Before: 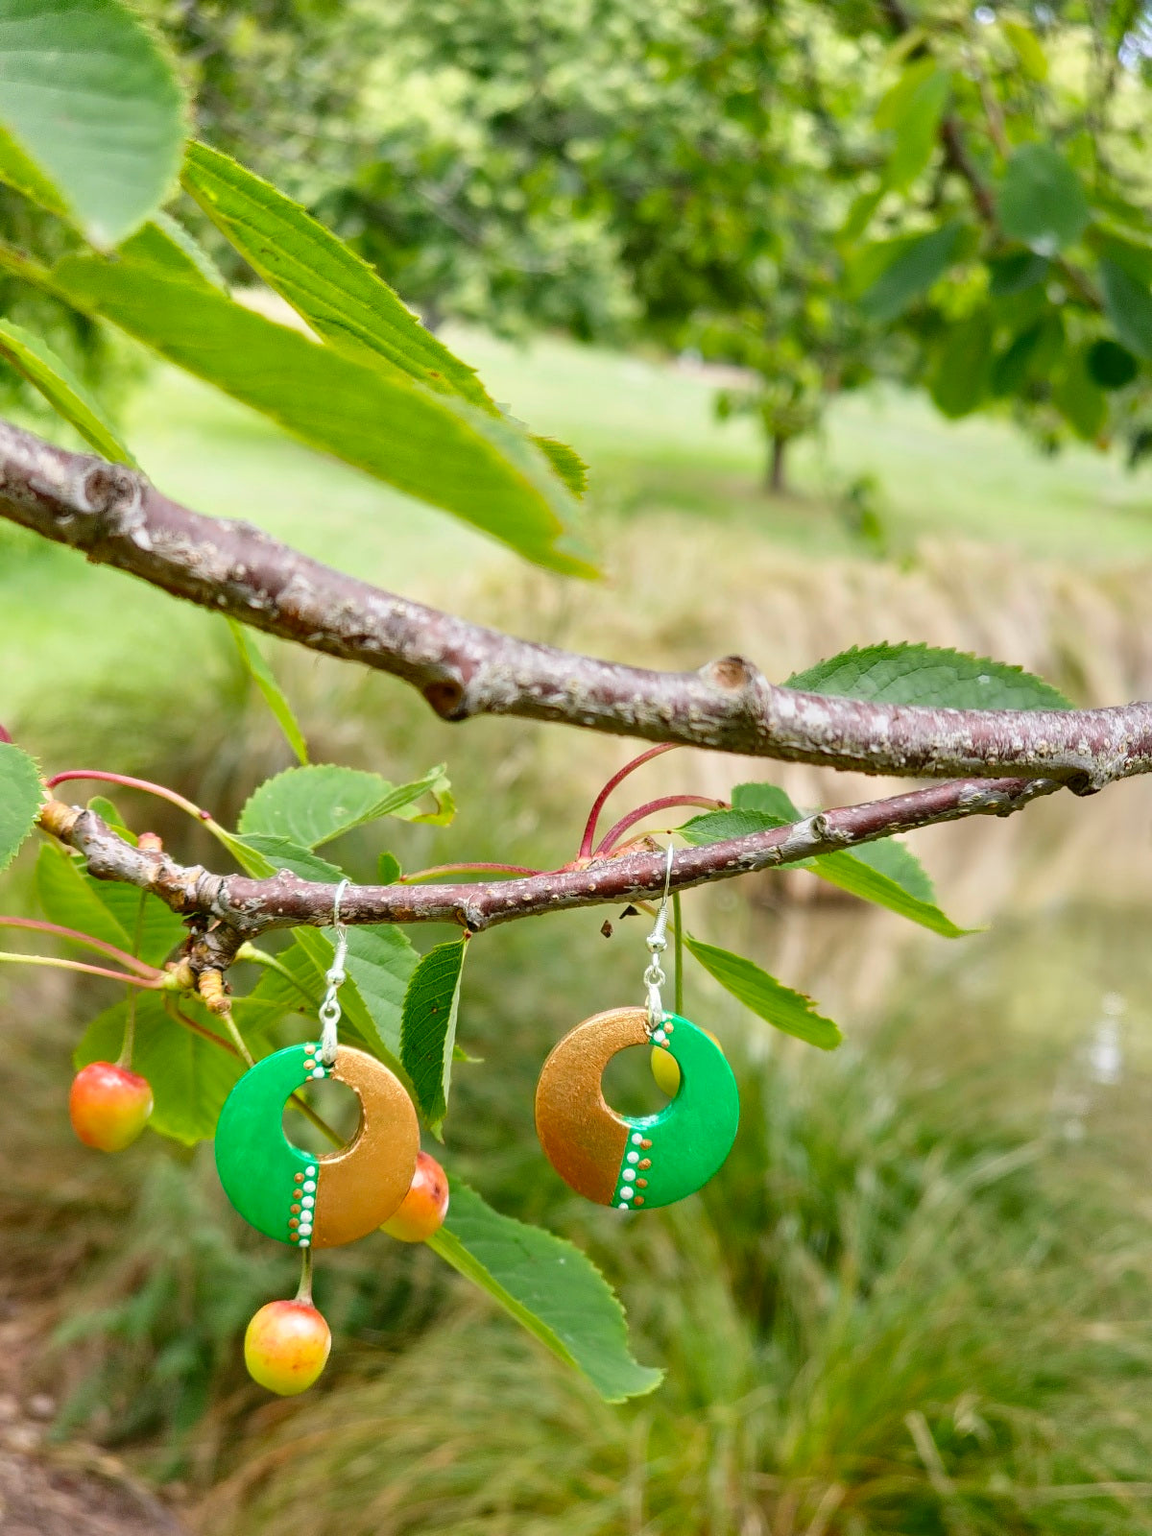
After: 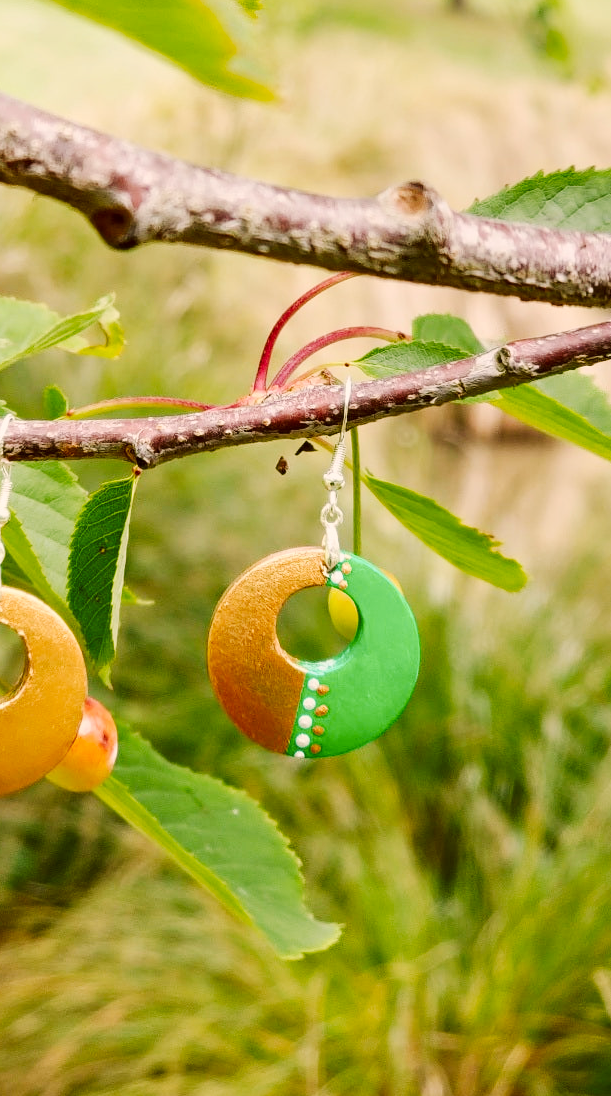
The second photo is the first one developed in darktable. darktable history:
crop and rotate: left 29.208%, top 31.458%, right 19.861%
tone curve: curves: ch0 [(0, 0) (0.051, 0.03) (0.096, 0.071) (0.251, 0.234) (0.461, 0.515) (0.605, 0.692) (0.761, 0.824) (0.881, 0.907) (1, 0.984)]; ch1 [(0, 0) (0.1, 0.038) (0.318, 0.243) (0.399, 0.351) (0.478, 0.469) (0.499, 0.499) (0.534, 0.541) (0.567, 0.592) (0.601, 0.629) (0.666, 0.7) (1, 1)]; ch2 [(0, 0) (0.453, 0.45) (0.479, 0.483) (0.504, 0.499) (0.52, 0.519) (0.541, 0.559) (0.601, 0.622) (0.824, 0.815) (1, 1)], preserve colors none
color correction: highlights a* 6.44, highlights b* 8.18, shadows a* 5.73, shadows b* 7.48, saturation 0.889
